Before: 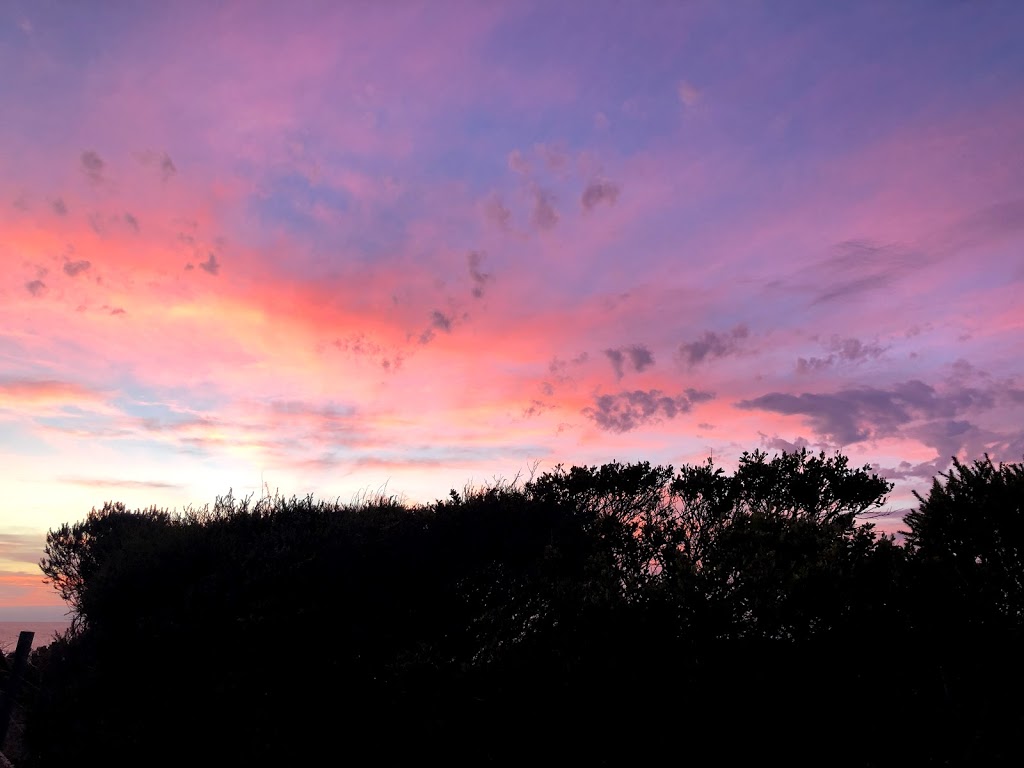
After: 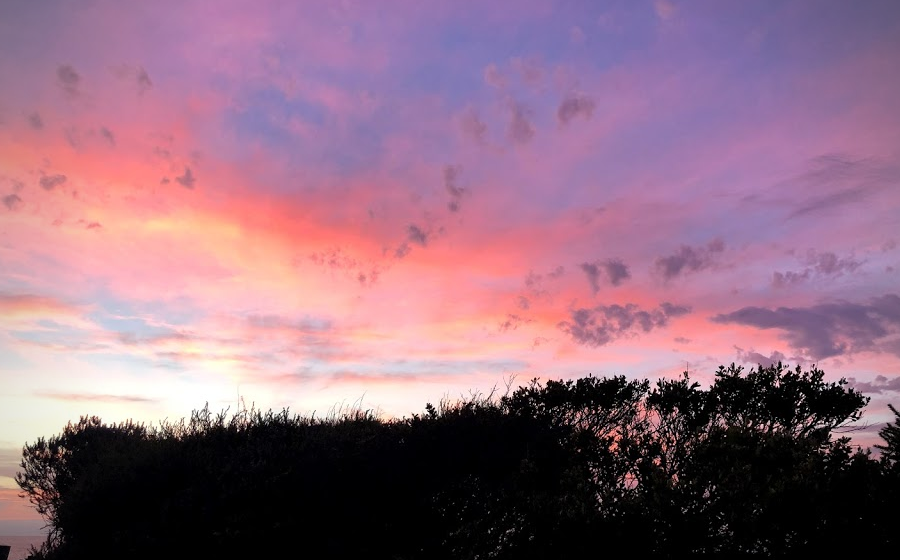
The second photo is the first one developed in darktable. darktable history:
crop and rotate: left 2.412%, top 11.203%, right 9.621%, bottom 15.821%
vignetting: fall-off radius 60.7%
